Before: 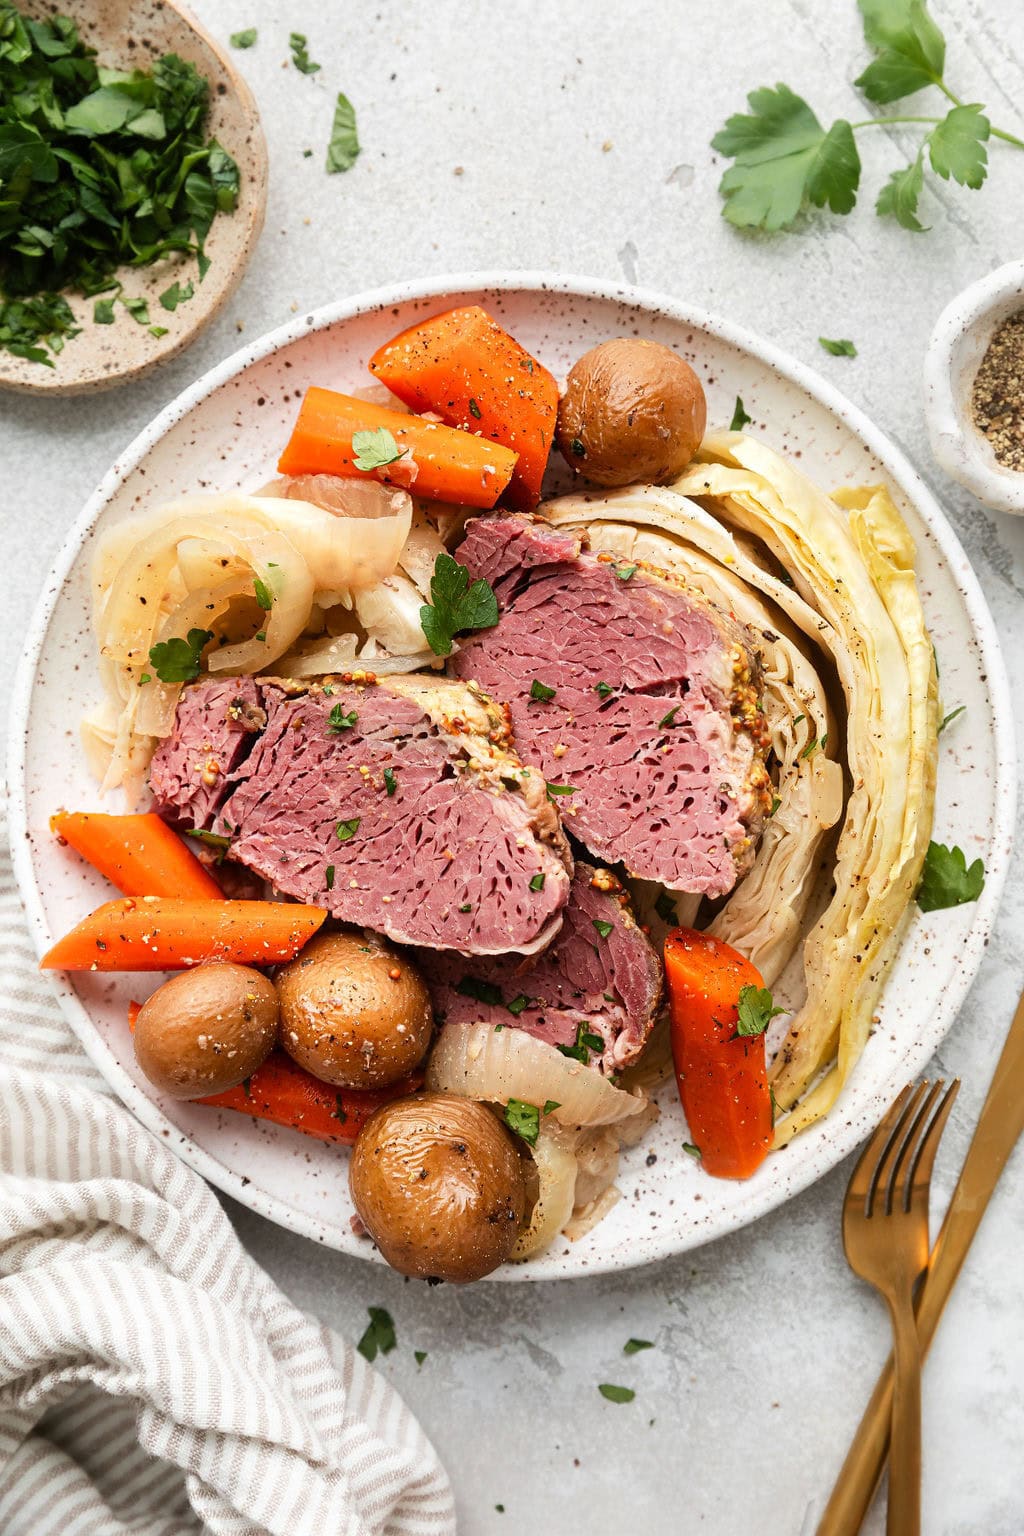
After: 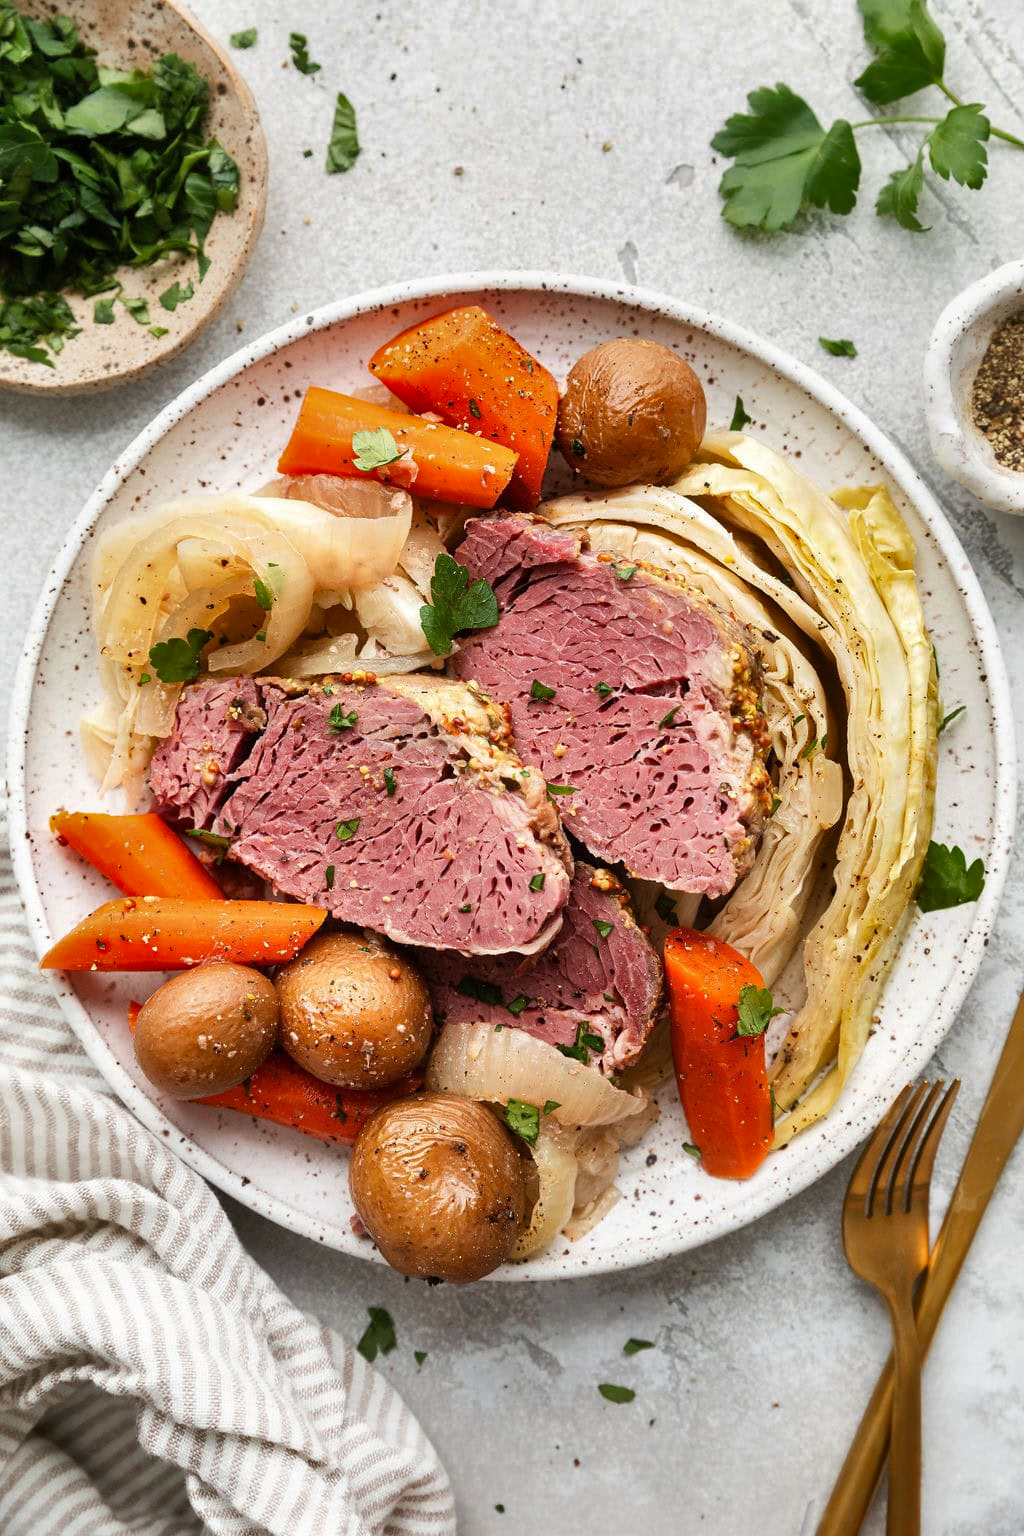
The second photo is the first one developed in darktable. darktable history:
shadows and highlights: shadows 39.47, highlights -53.75, low approximation 0.01, soften with gaussian
